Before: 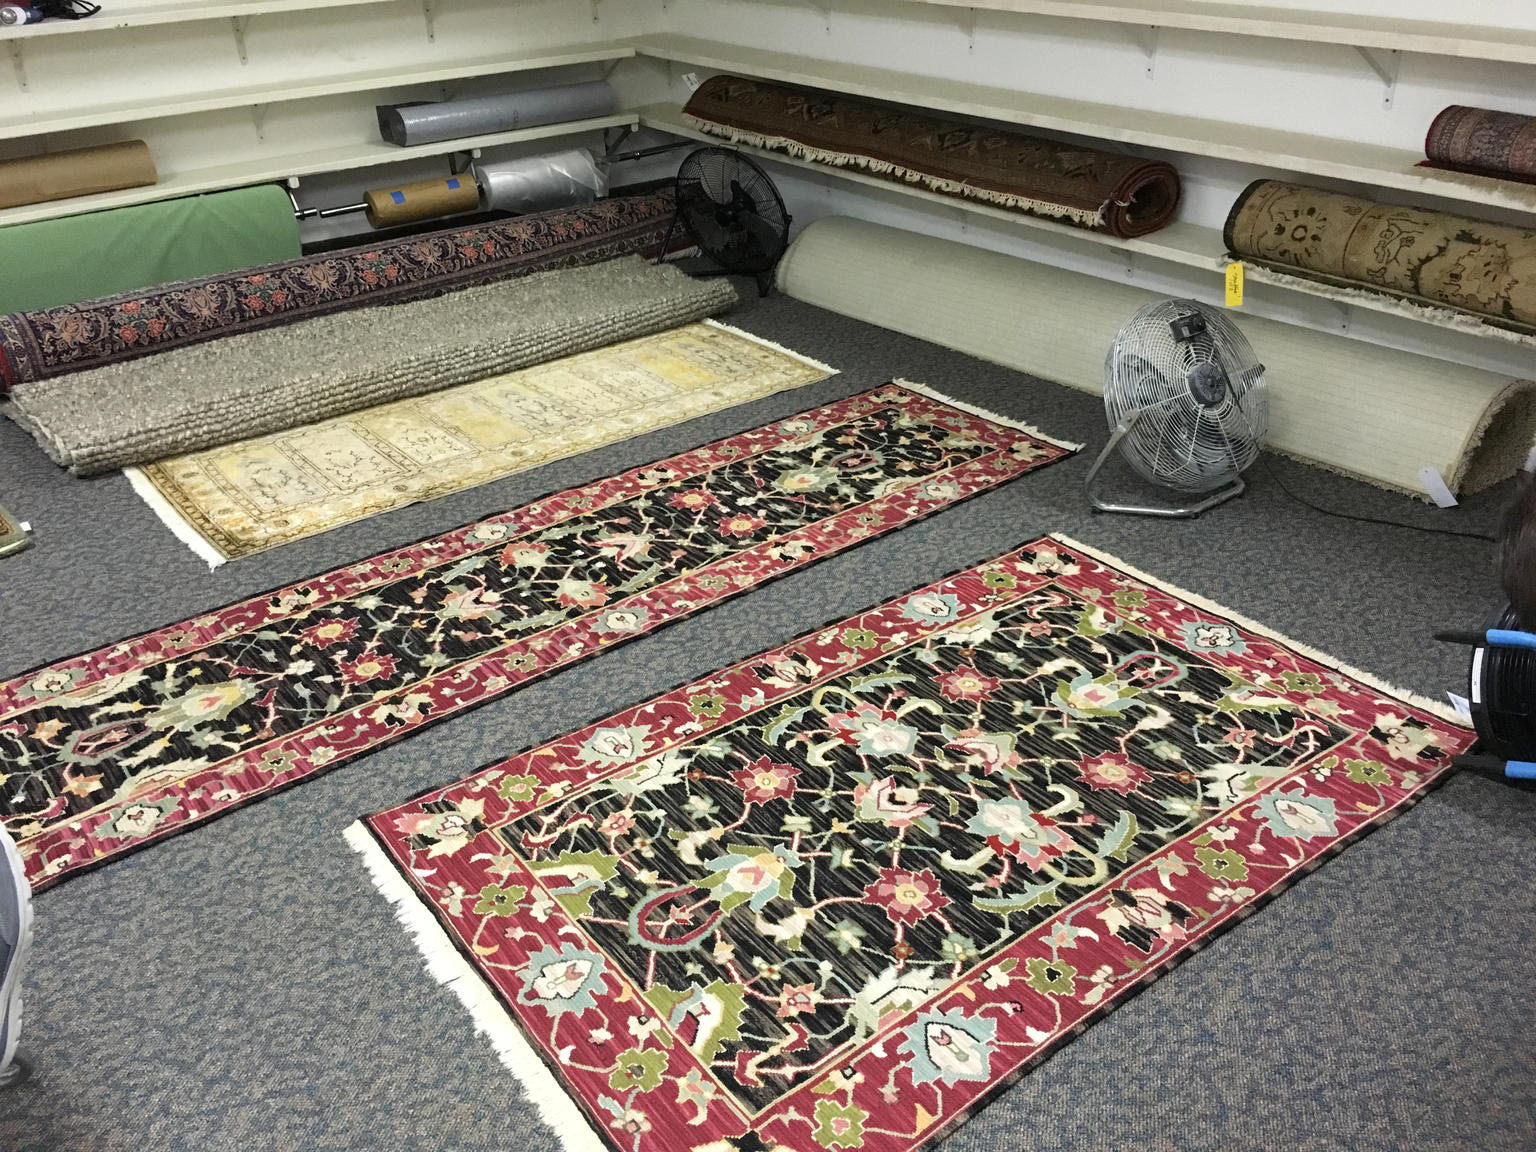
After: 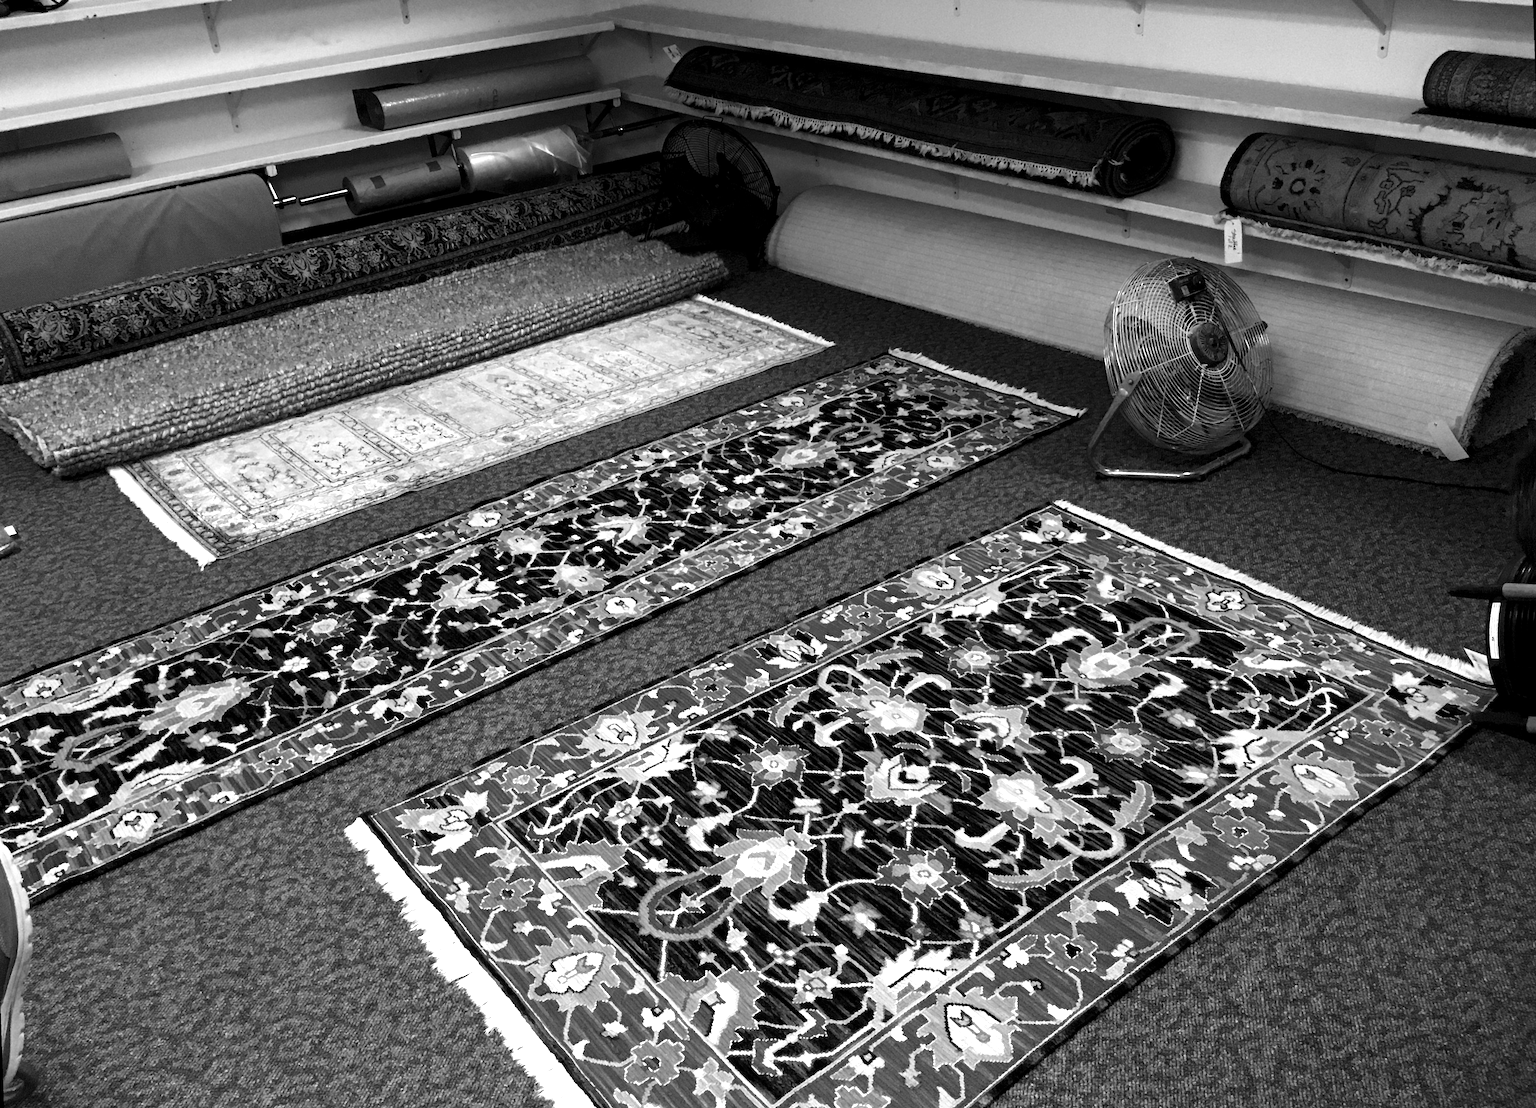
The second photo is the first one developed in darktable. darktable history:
color calibration: output gray [0.714, 0.278, 0, 0], illuminant same as pipeline (D50), adaptation none (bypass)
rotate and perspective: rotation -2°, crop left 0.022, crop right 0.978, crop top 0.049, crop bottom 0.951
levels: levels [0, 0.618, 1]
rgb levels: levels [[0.01, 0.419, 0.839], [0, 0.5, 1], [0, 0.5, 1]]
